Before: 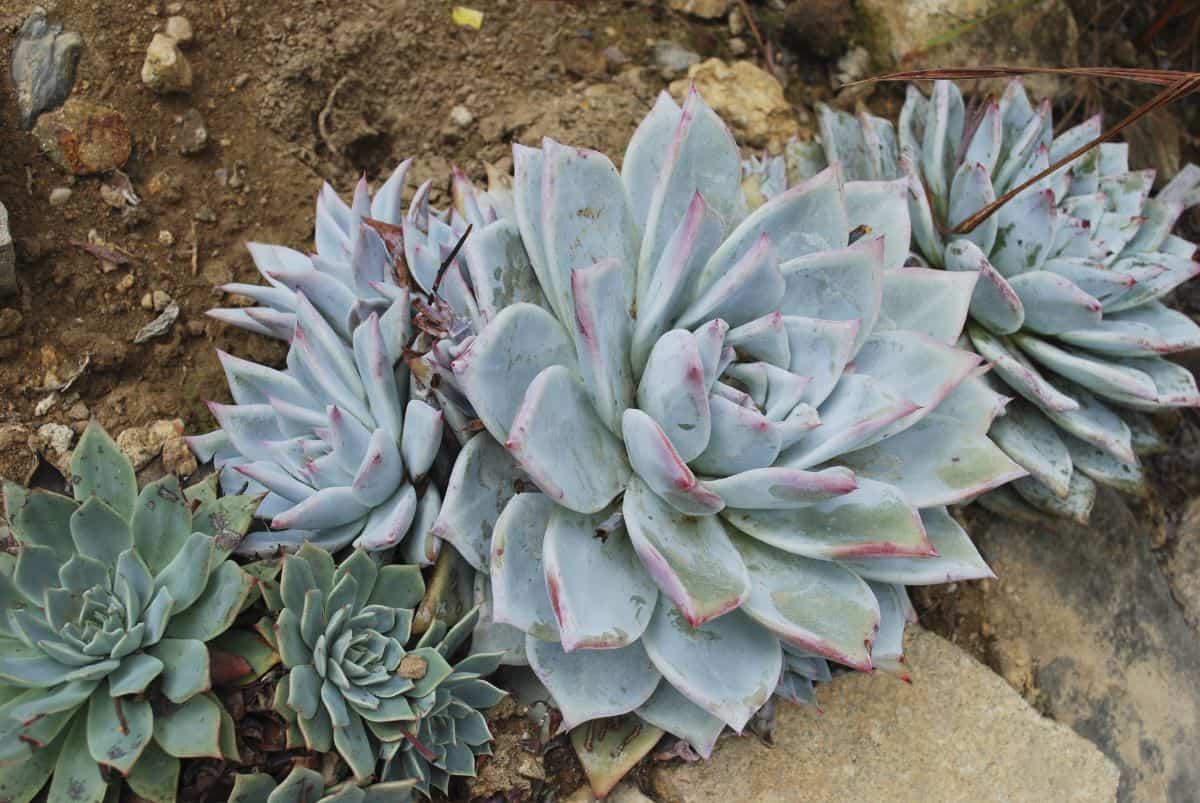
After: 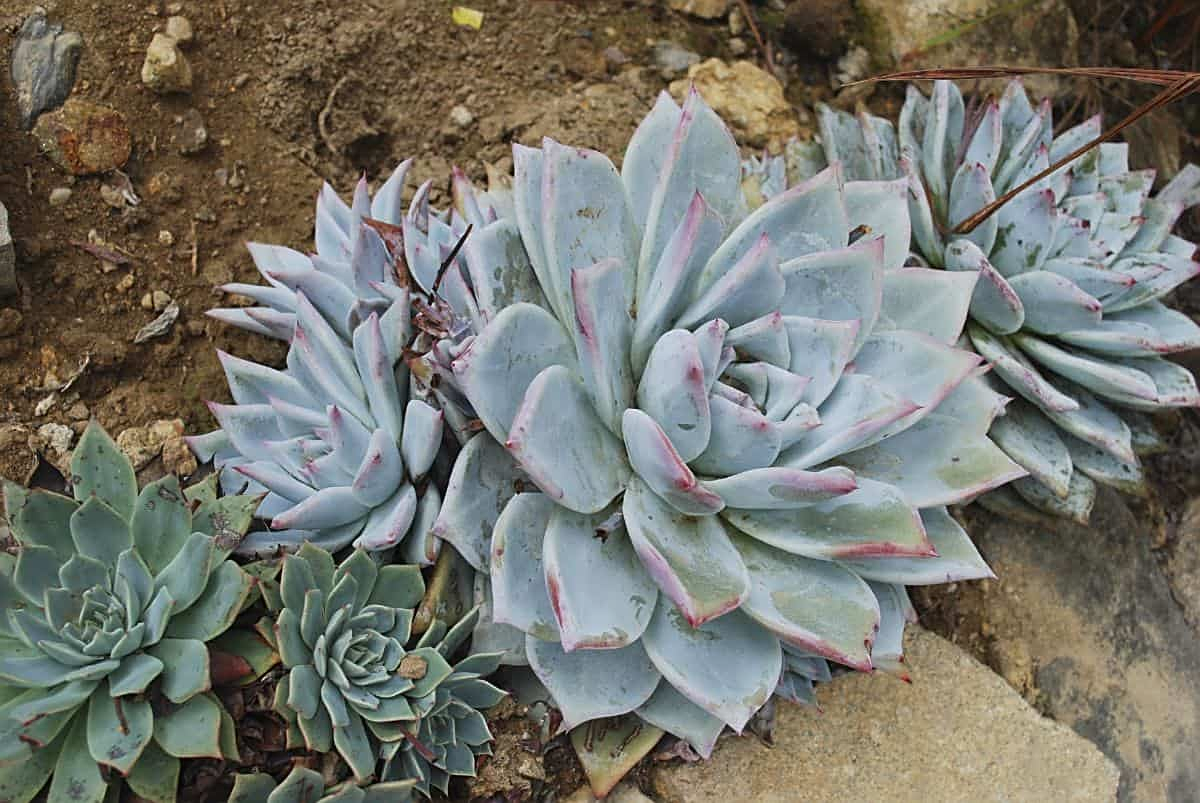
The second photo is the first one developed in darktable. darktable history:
sharpen: on, module defaults
contrast brightness saturation: contrast -0.025, brightness -0.011, saturation 0.037
